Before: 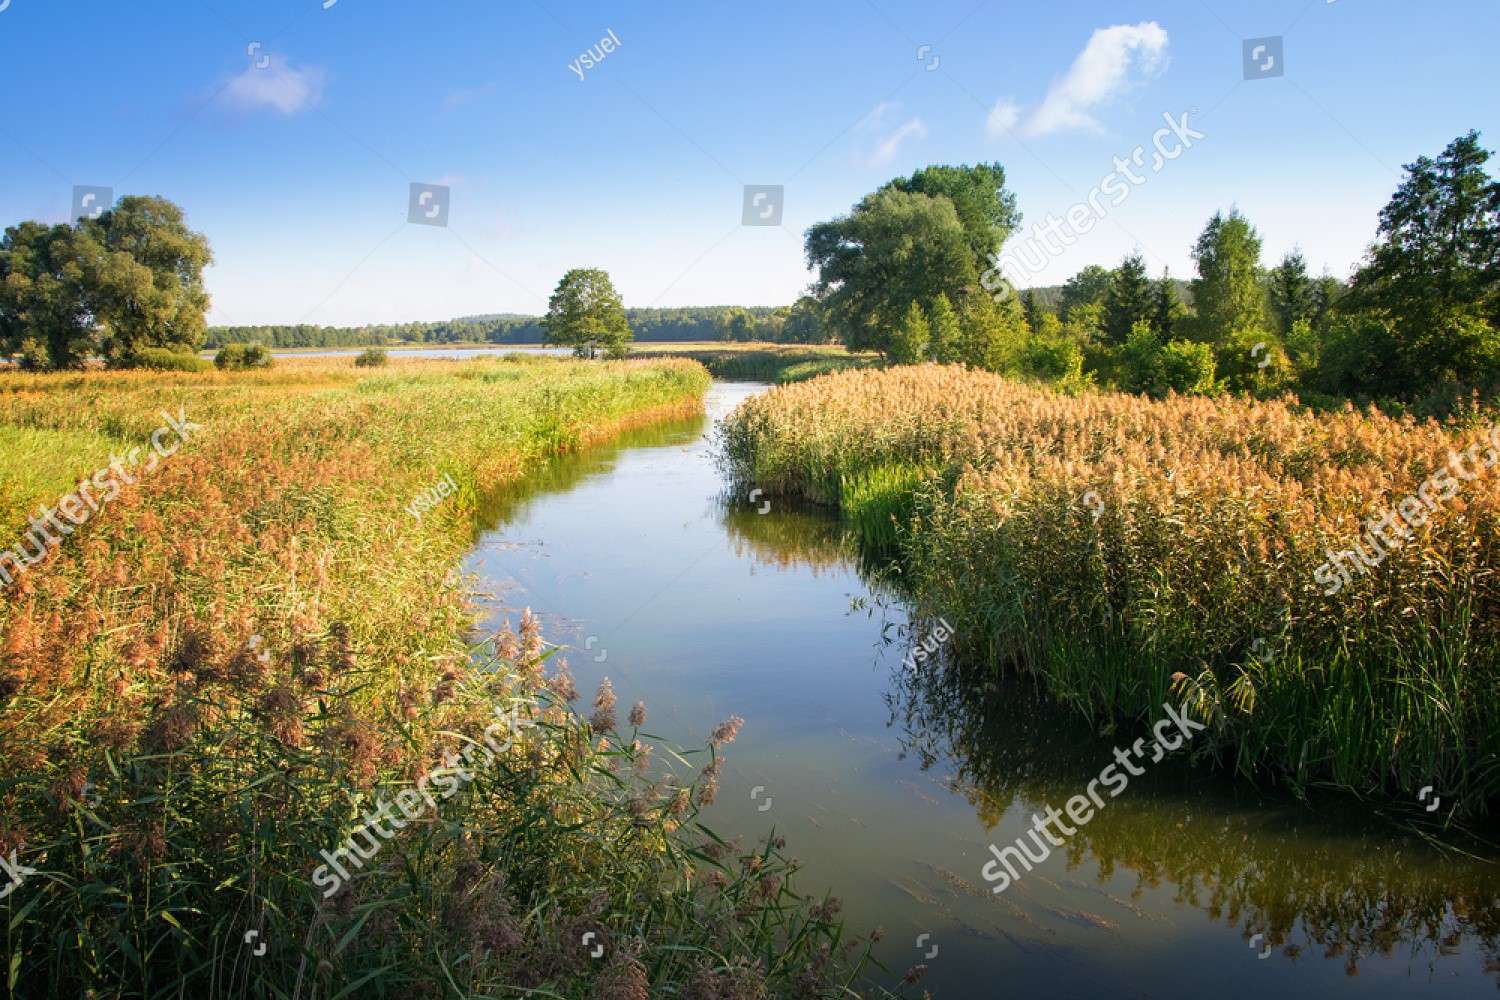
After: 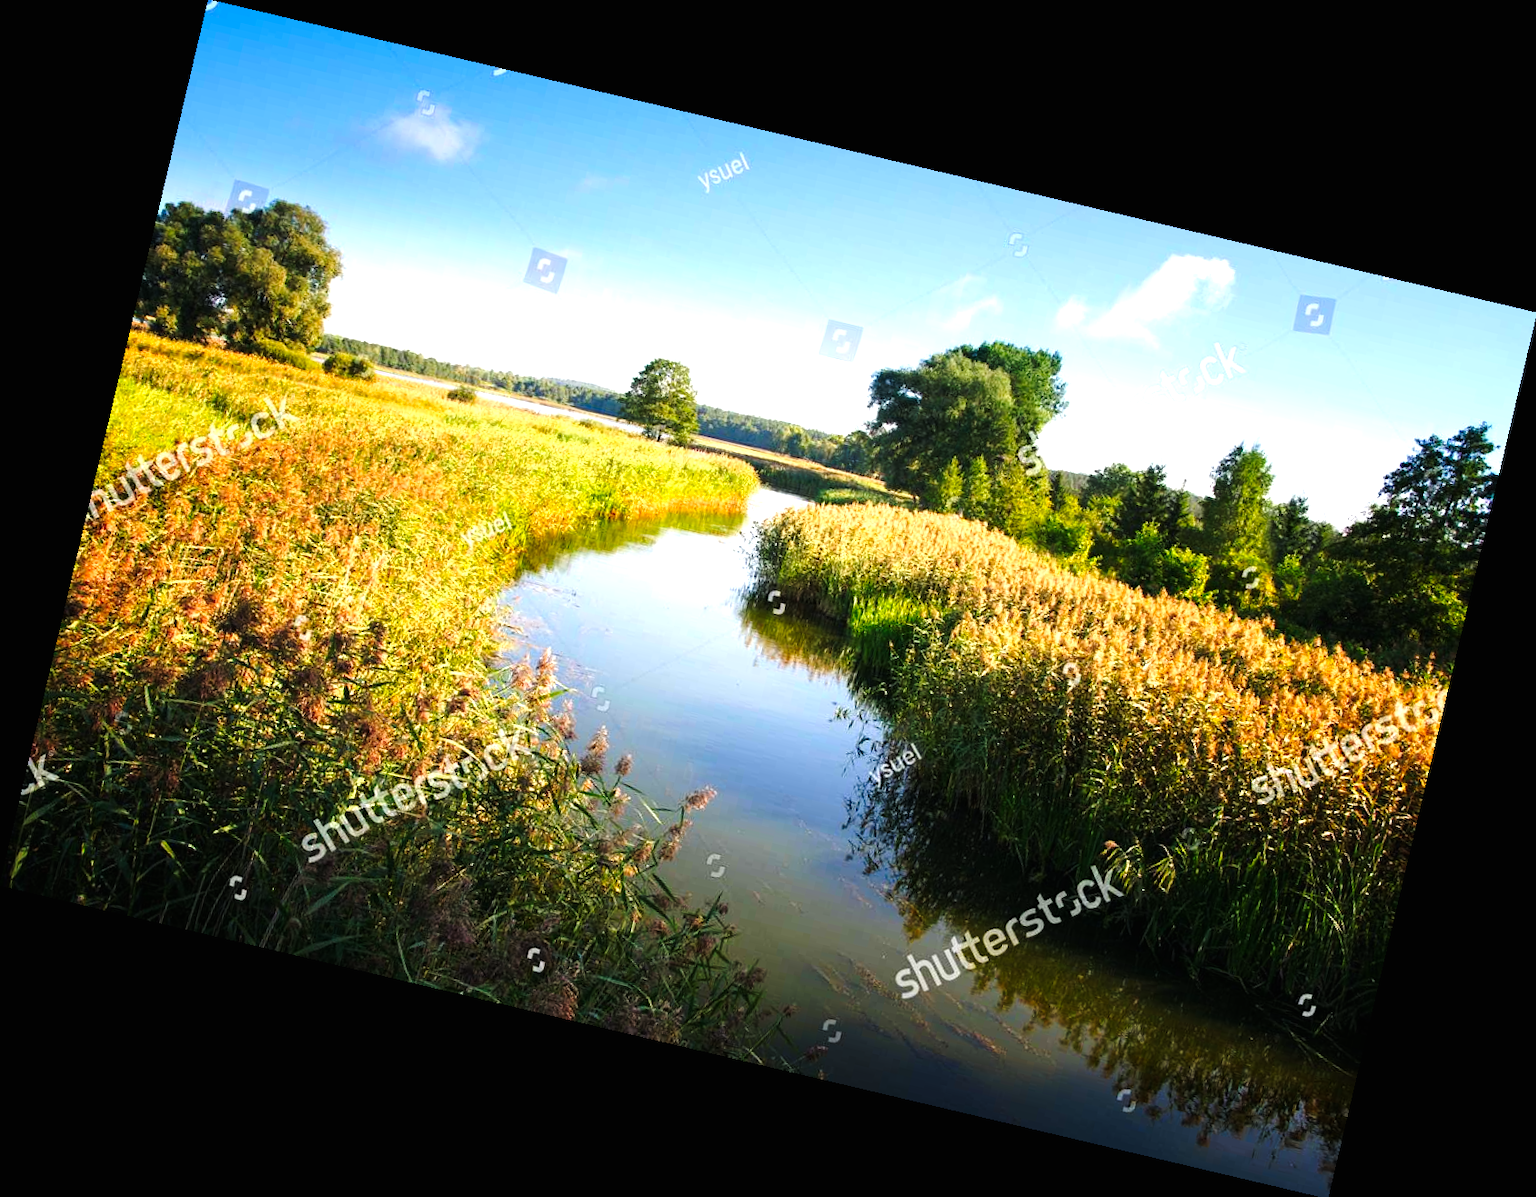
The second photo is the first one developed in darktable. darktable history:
exposure: black level correction 0, exposure 0.7 EV, compensate exposure bias true, compensate highlight preservation false
tone curve: curves: ch0 [(0, 0) (0.003, 0.006) (0.011, 0.007) (0.025, 0.01) (0.044, 0.015) (0.069, 0.023) (0.1, 0.031) (0.136, 0.045) (0.177, 0.066) (0.224, 0.098) (0.277, 0.139) (0.335, 0.194) (0.399, 0.254) (0.468, 0.346) (0.543, 0.45) (0.623, 0.56) (0.709, 0.667) (0.801, 0.78) (0.898, 0.891) (1, 1)], preserve colors none
rotate and perspective: rotation 13.27°, automatic cropping off
